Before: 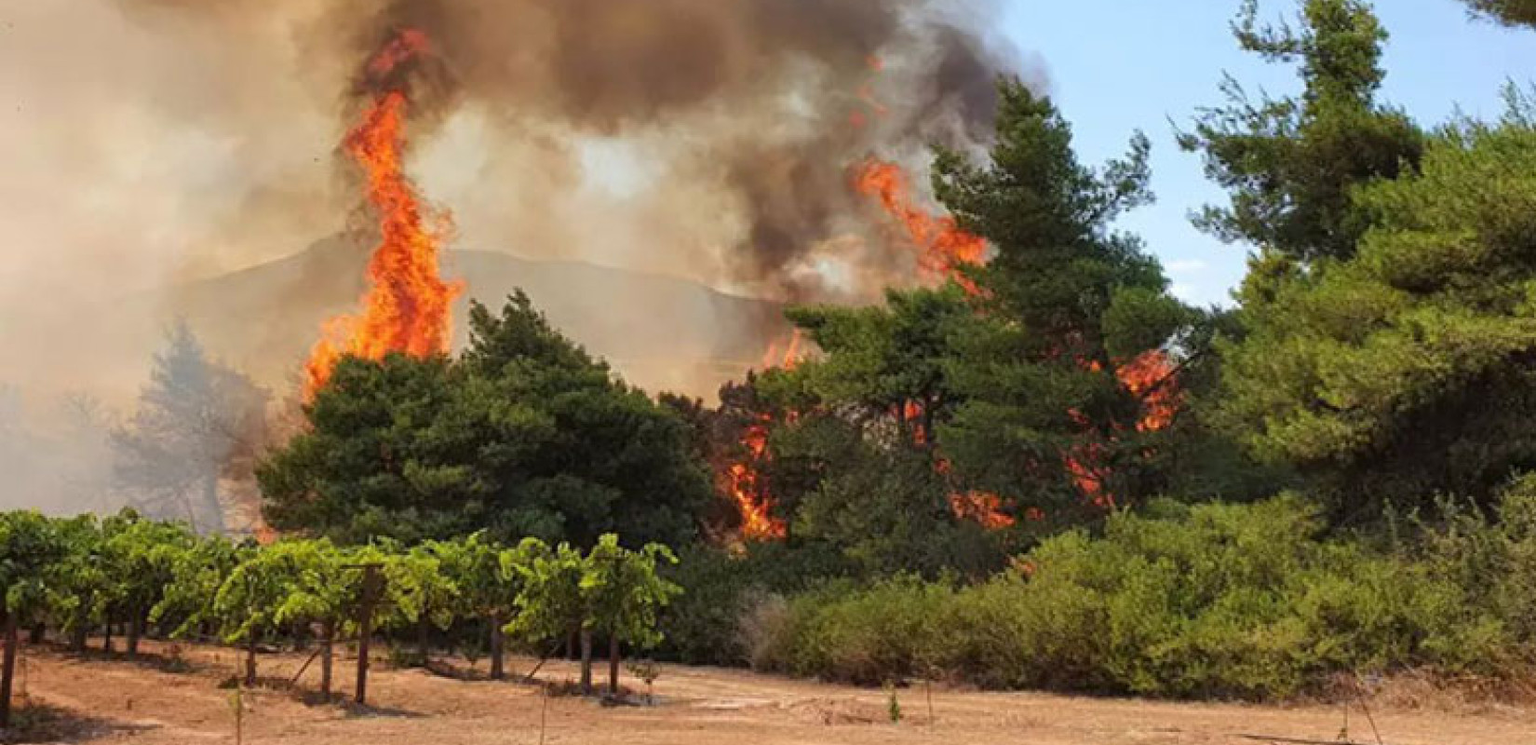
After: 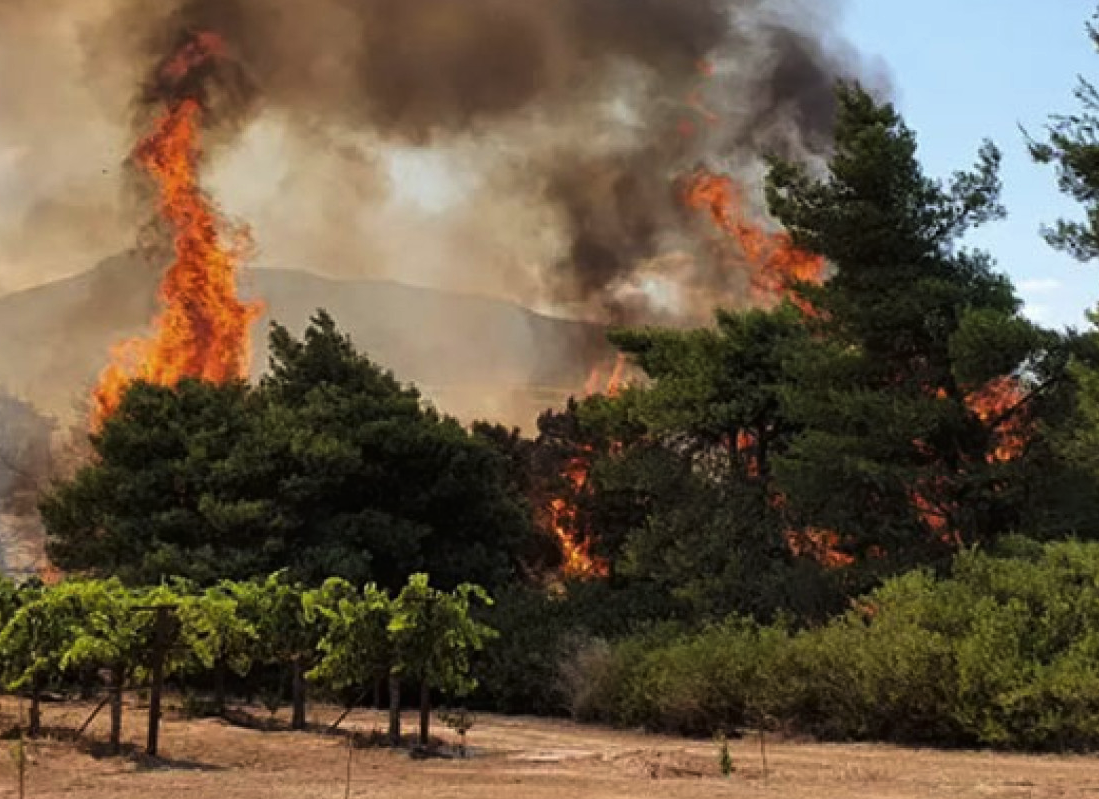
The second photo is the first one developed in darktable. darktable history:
crop and rotate: left 14.292%, right 19.041%
tone curve: curves: ch0 [(0, 0) (0.153, 0.06) (1, 1)], color space Lab, linked channels, preserve colors none
